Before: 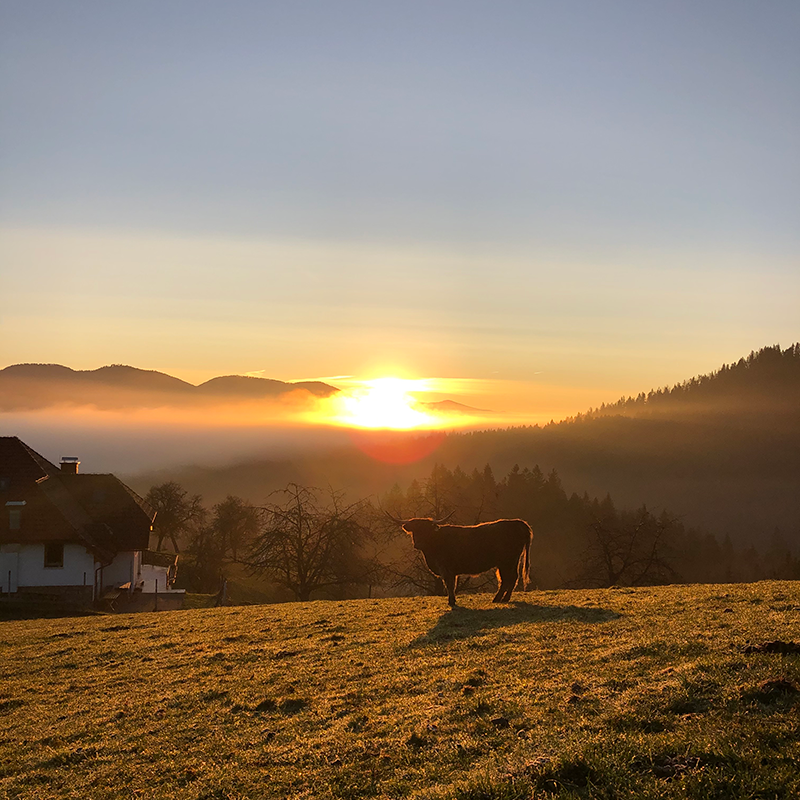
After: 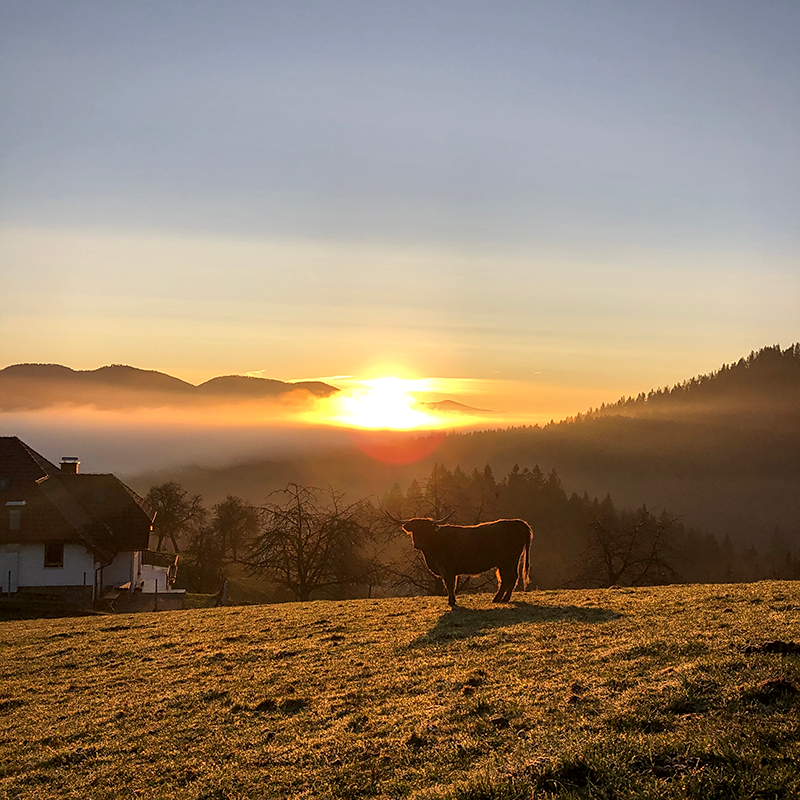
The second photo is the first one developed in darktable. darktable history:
local contrast: detail 130%
sharpen: amount 0.202
